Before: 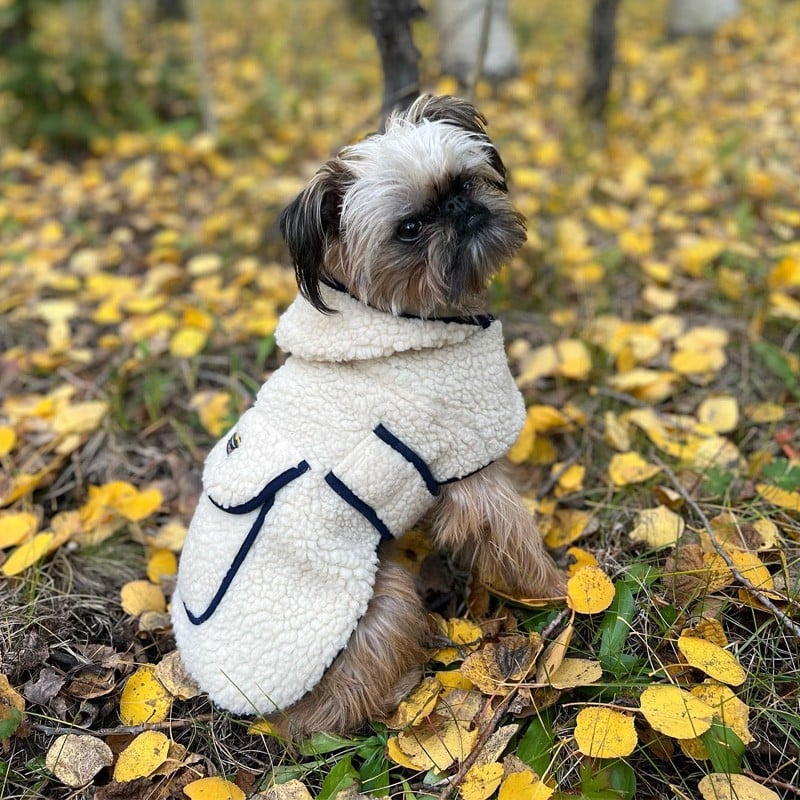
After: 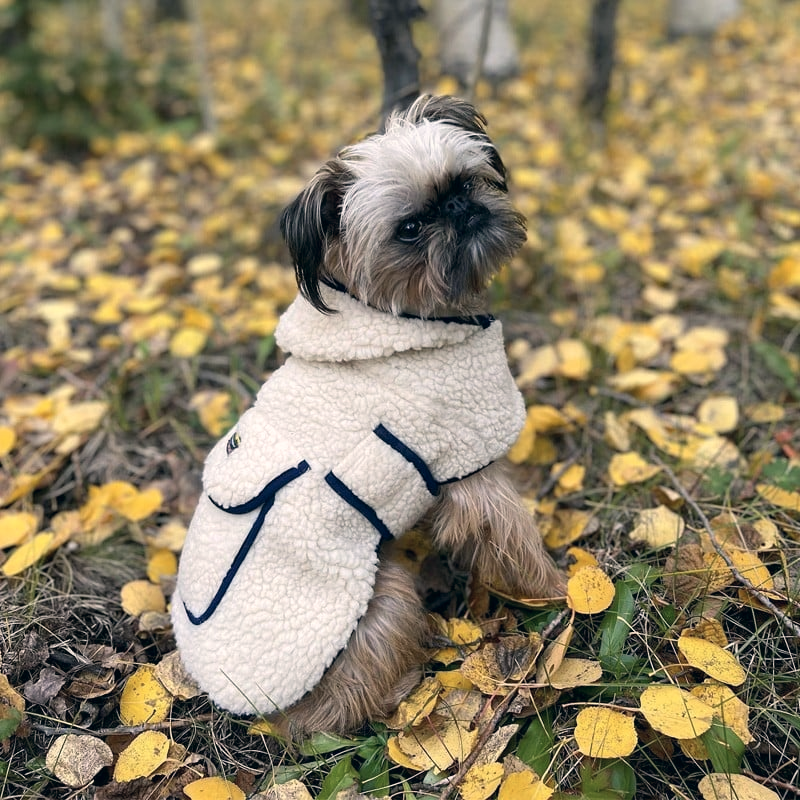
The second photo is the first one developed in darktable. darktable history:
color correction: highlights a* 5.38, highlights b* 5.3, shadows a* -4.26, shadows b* -5.11
color zones: curves: ch0 [(0, 0.5) (0.143, 0.5) (0.286, 0.5) (0.429, 0.504) (0.571, 0.5) (0.714, 0.509) (0.857, 0.5) (1, 0.5)]; ch1 [(0, 0.425) (0.143, 0.425) (0.286, 0.375) (0.429, 0.405) (0.571, 0.5) (0.714, 0.47) (0.857, 0.425) (1, 0.435)]; ch2 [(0, 0.5) (0.143, 0.5) (0.286, 0.5) (0.429, 0.517) (0.571, 0.5) (0.714, 0.51) (0.857, 0.5) (1, 0.5)]
